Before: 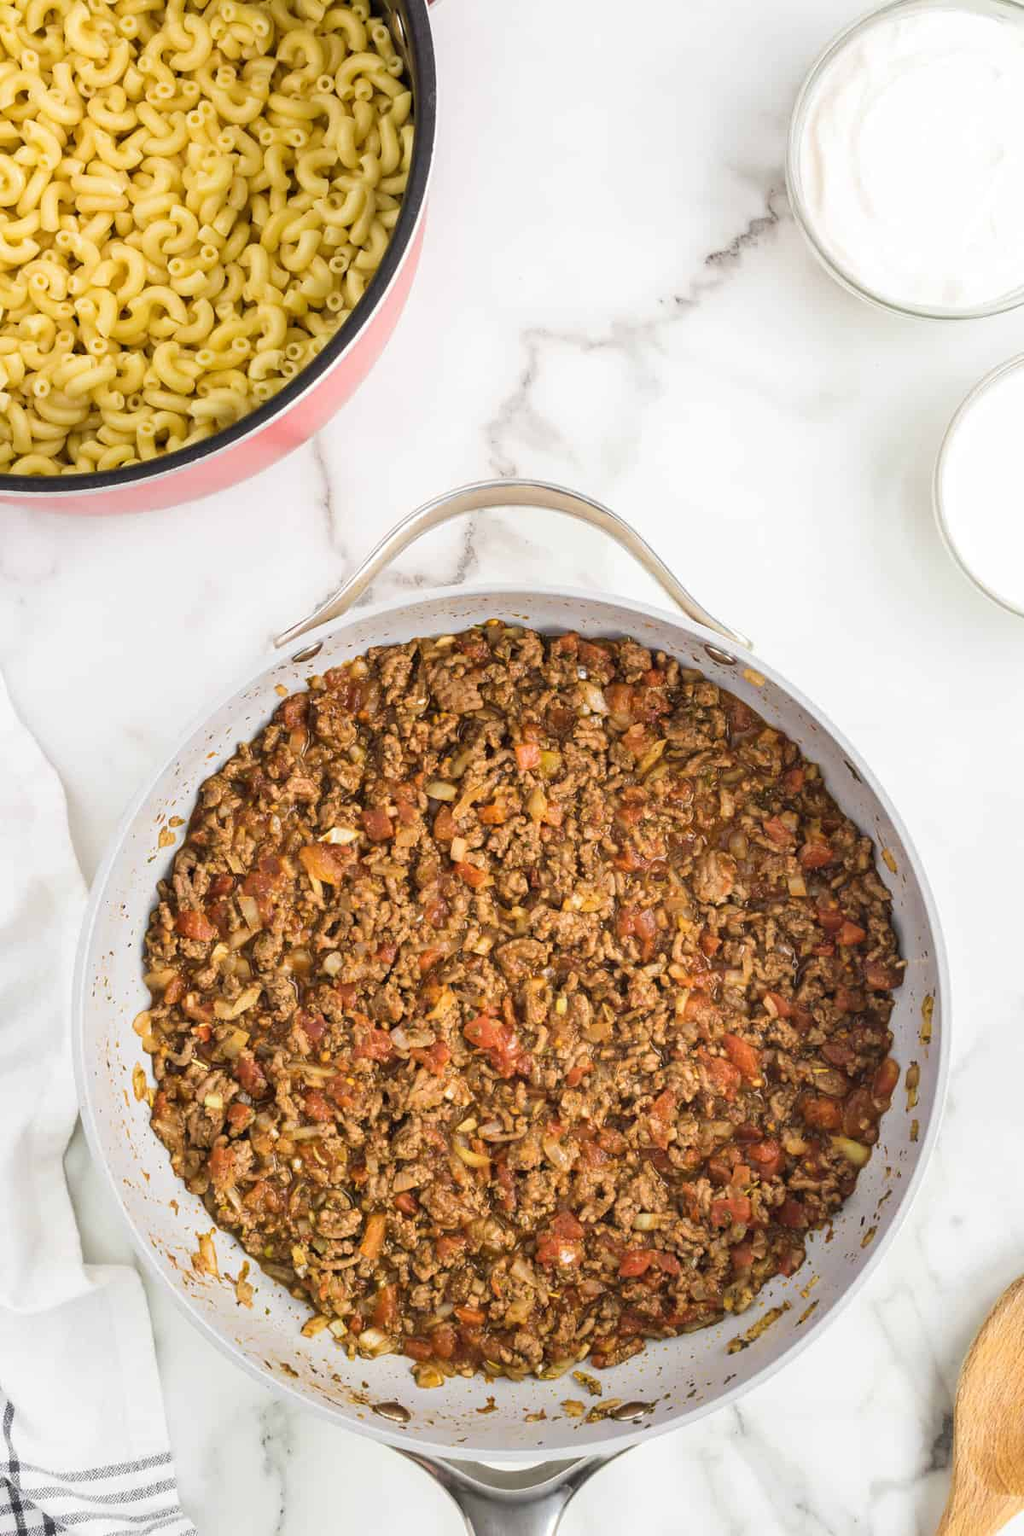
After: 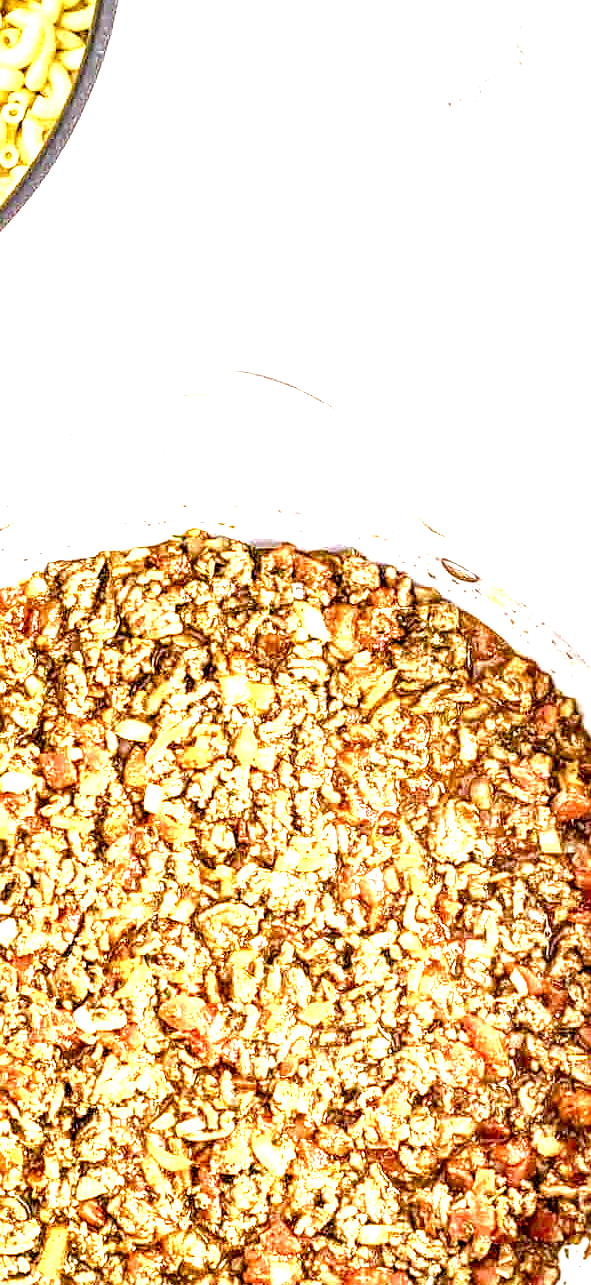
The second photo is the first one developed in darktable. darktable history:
local contrast: highlights 21%, detail 195%
crop: left 32.08%, top 10.995%, right 18.608%, bottom 17.568%
sharpen: on, module defaults
exposure: black level correction 0.005, exposure 2.069 EV, compensate exposure bias true, compensate highlight preservation false
color balance rgb: perceptual saturation grading › global saturation 20%, perceptual saturation grading › highlights -24.754%, perceptual saturation grading › shadows 49.777%, global vibrance 14.829%
